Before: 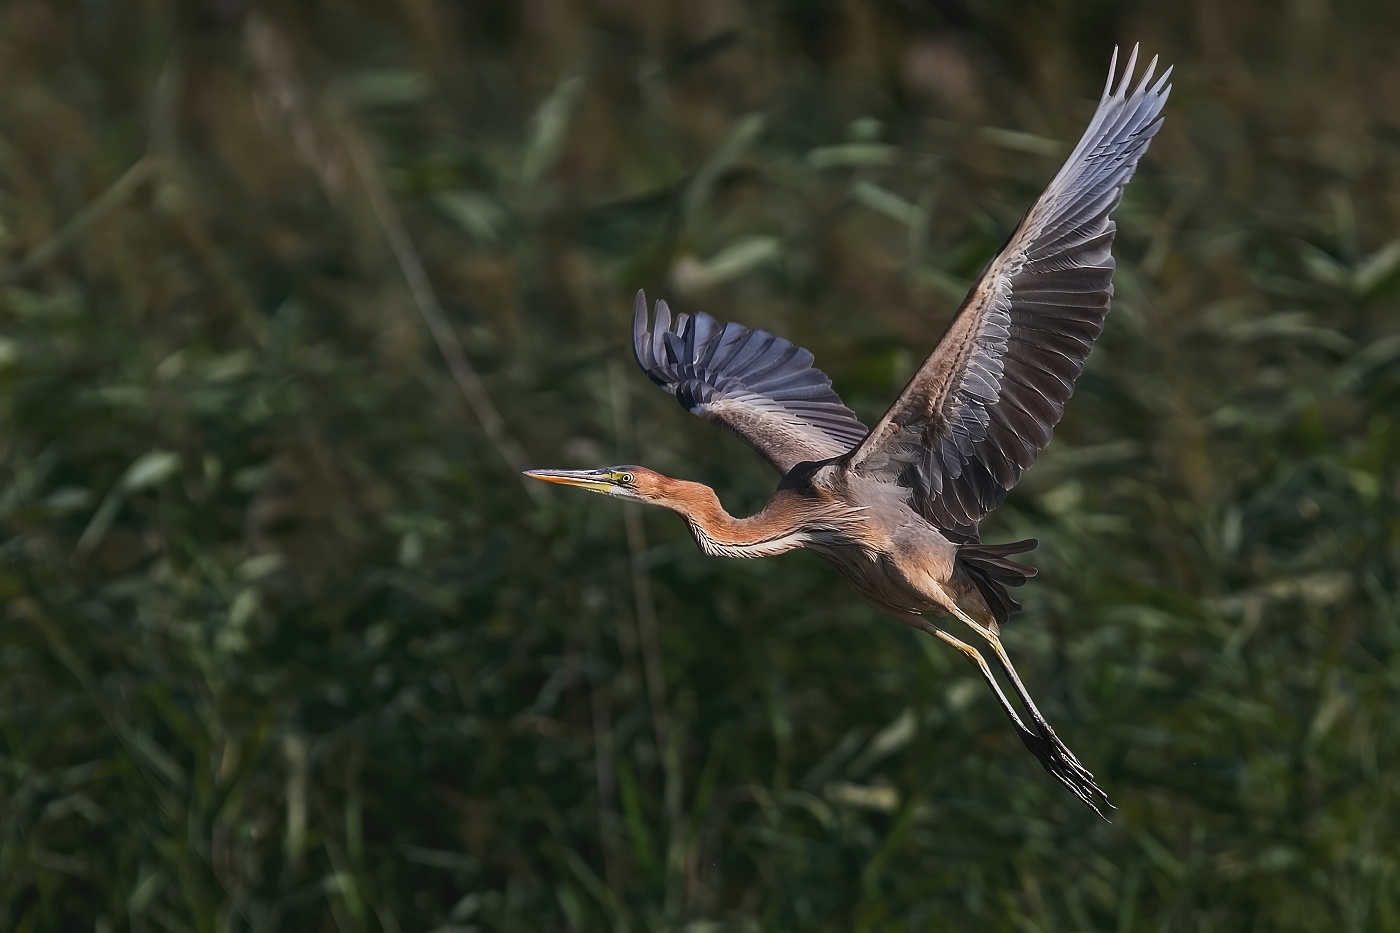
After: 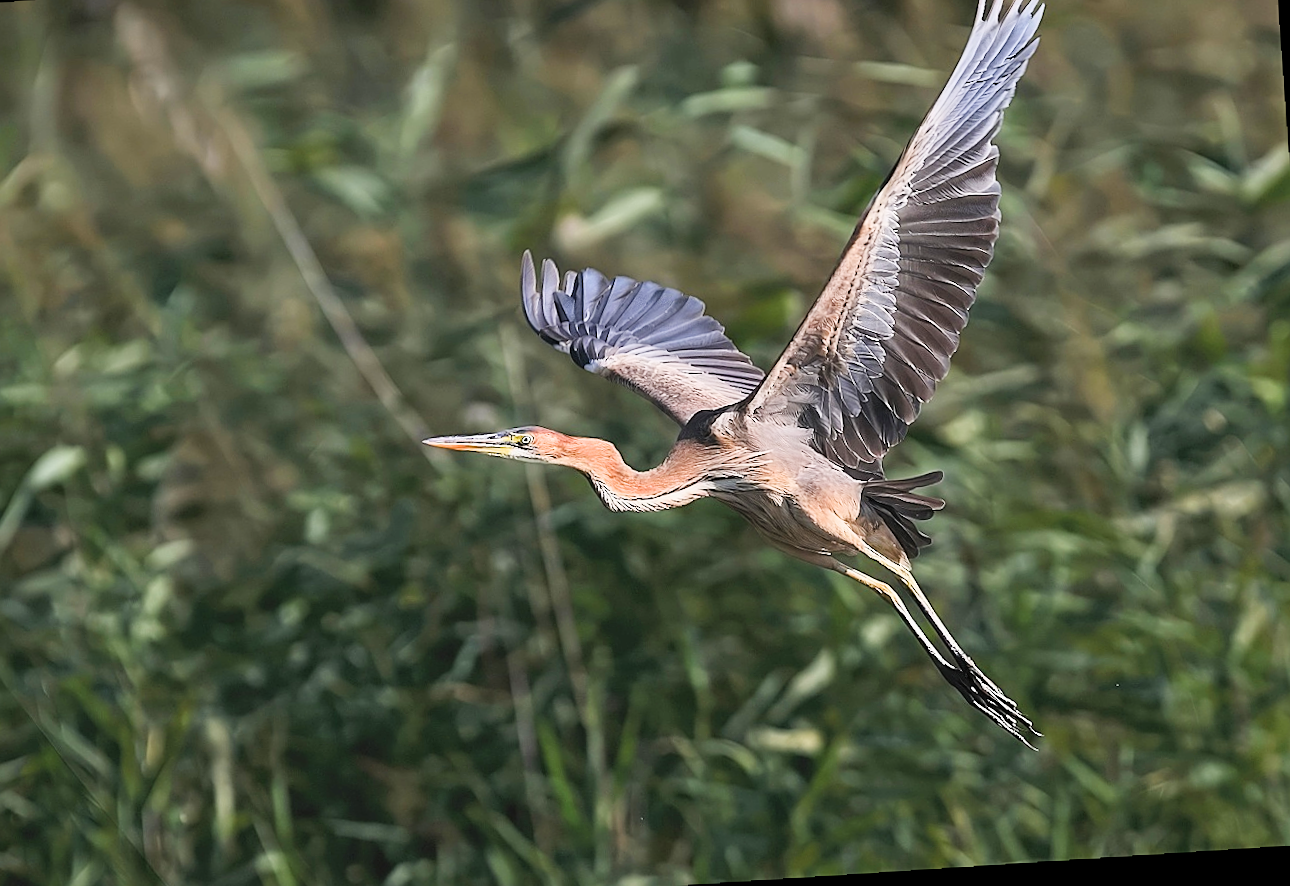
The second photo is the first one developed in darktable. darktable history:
crop and rotate: angle 1.96°, left 5.673%, top 5.673%
exposure: black level correction 0, exposure 1.1 EV, compensate exposure bias true, compensate highlight preservation false
sharpen: on, module defaults
filmic rgb: black relative exposure -7.65 EV, white relative exposure 4.56 EV, hardness 3.61, contrast 1.05
rotate and perspective: rotation -2.22°, lens shift (horizontal) -0.022, automatic cropping off
